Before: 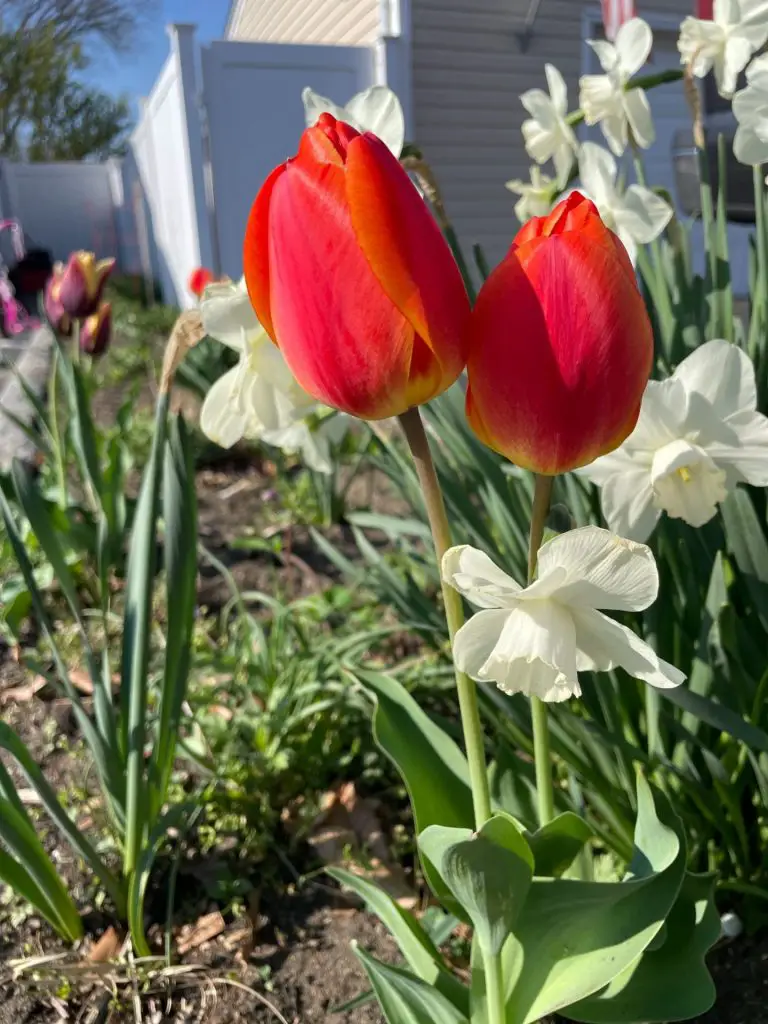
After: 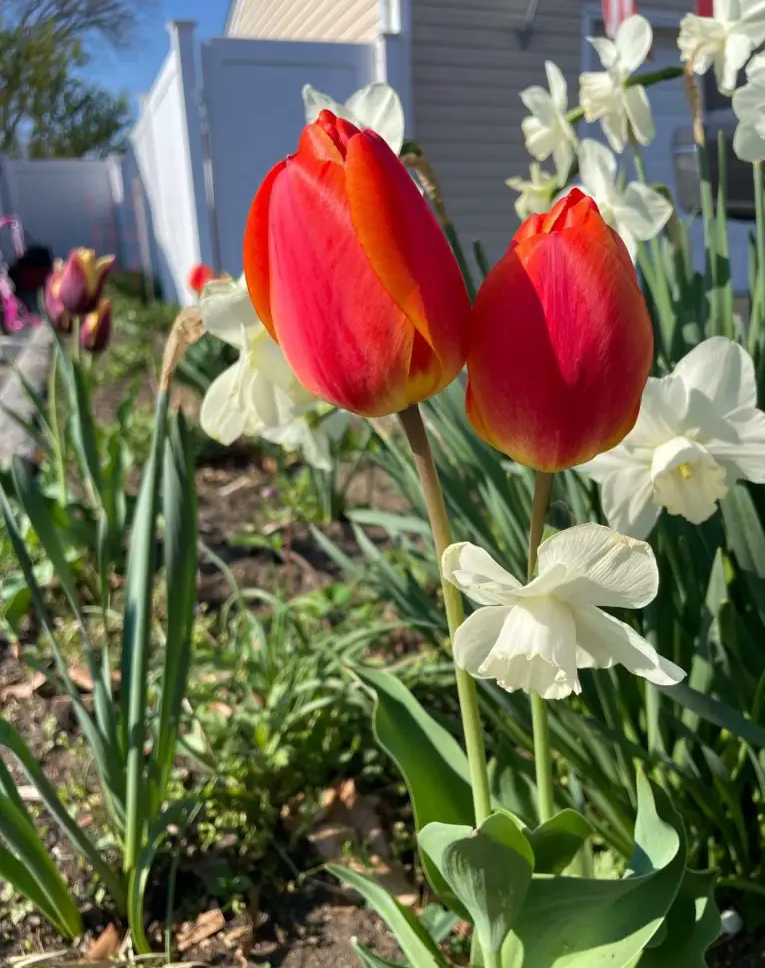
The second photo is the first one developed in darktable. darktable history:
crop: top 0.329%, right 0.266%, bottom 5.049%
velvia: strength 16.8%
